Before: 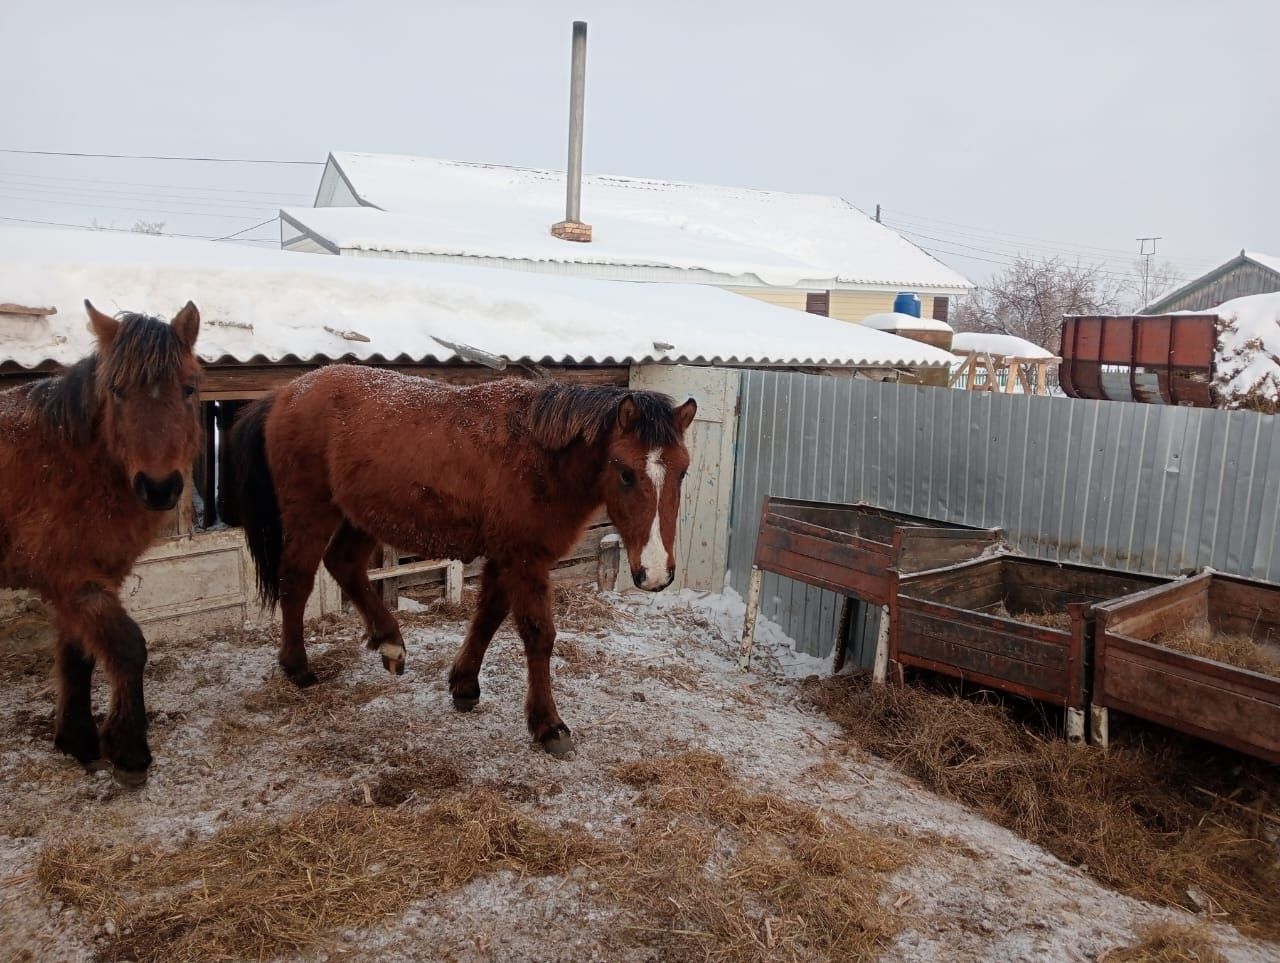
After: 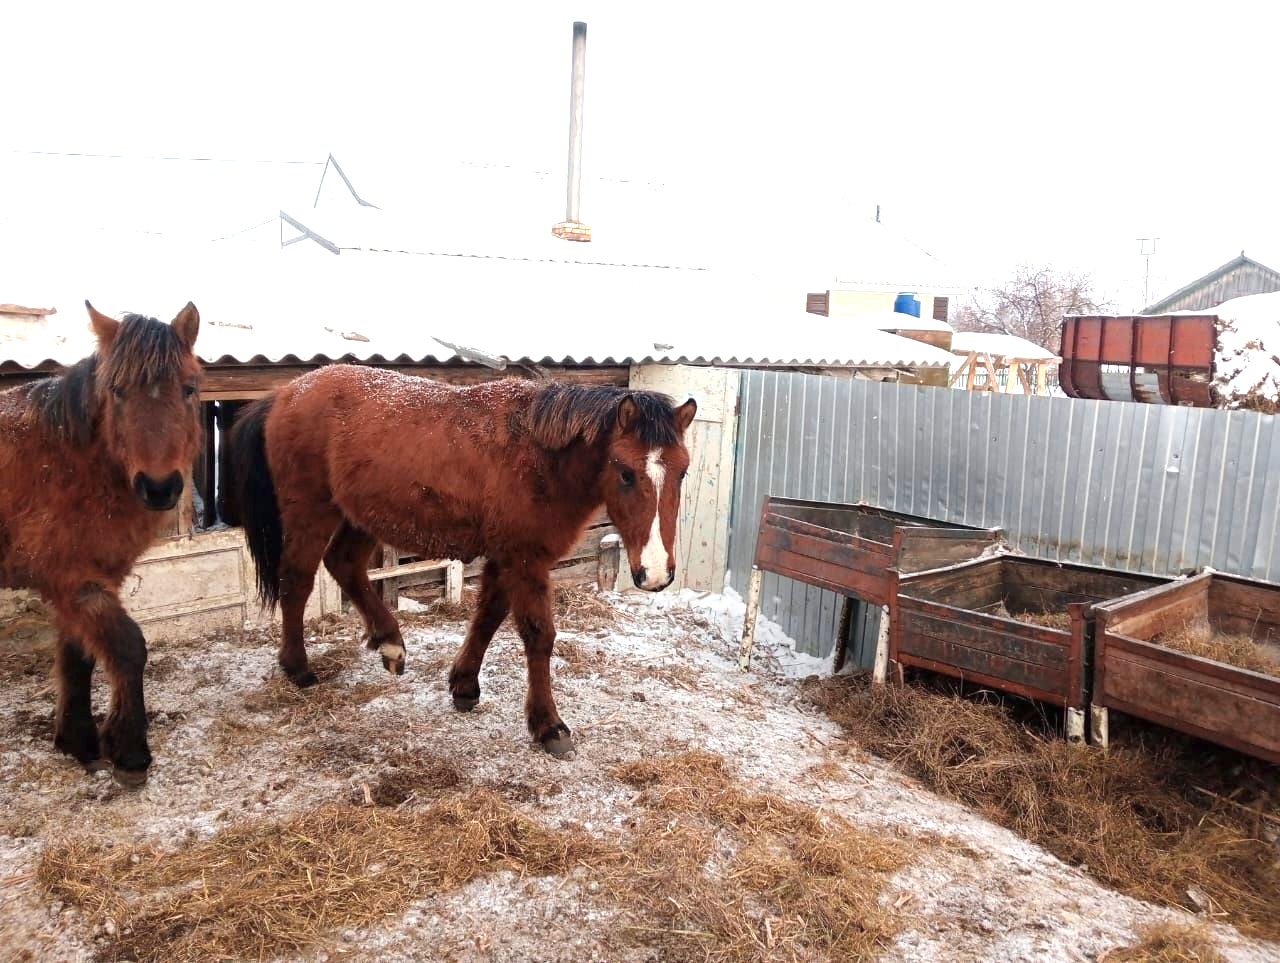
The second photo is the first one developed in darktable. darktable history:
color balance rgb: shadows lift › chroma 2.023%, shadows lift › hue 248.15°, perceptual saturation grading › global saturation 0.88%
exposure: black level correction 0, exposure 1.2 EV, compensate highlight preservation false
